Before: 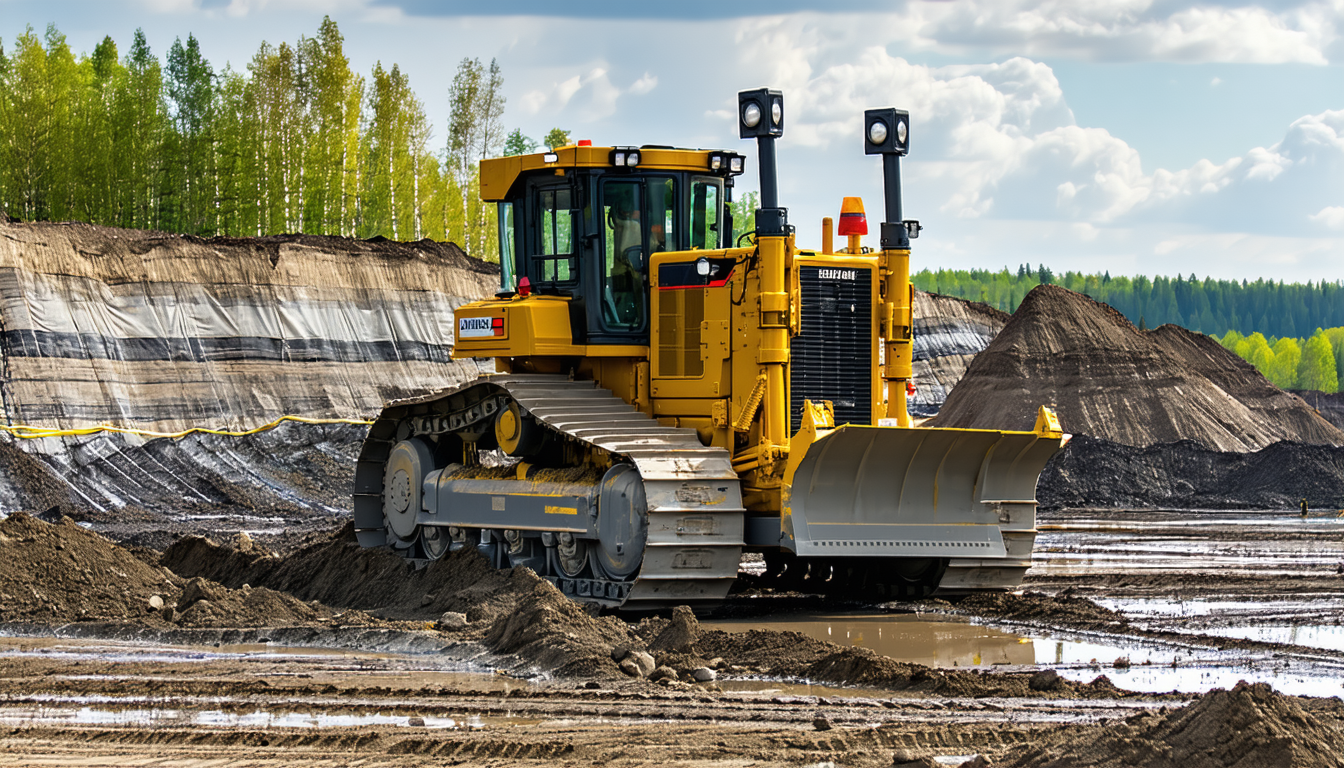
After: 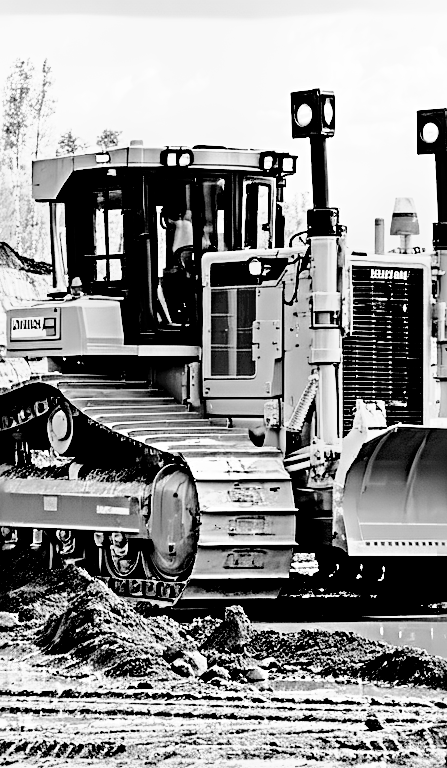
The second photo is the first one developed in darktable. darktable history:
sharpen: radius 4
monochrome: on, module defaults
exposure: black level correction 0.035, exposure 0.9 EV, compensate highlight preservation false
base curve: curves: ch0 [(0, 0) (0.025, 0.046) (0.112, 0.277) (0.467, 0.74) (0.814, 0.929) (1, 0.942)]
crop: left 33.36%, right 33.36%
tone equalizer: -8 EV -1.84 EV, -7 EV -1.16 EV, -6 EV -1.62 EV, smoothing diameter 25%, edges refinement/feathering 10, preserve details guided filter
